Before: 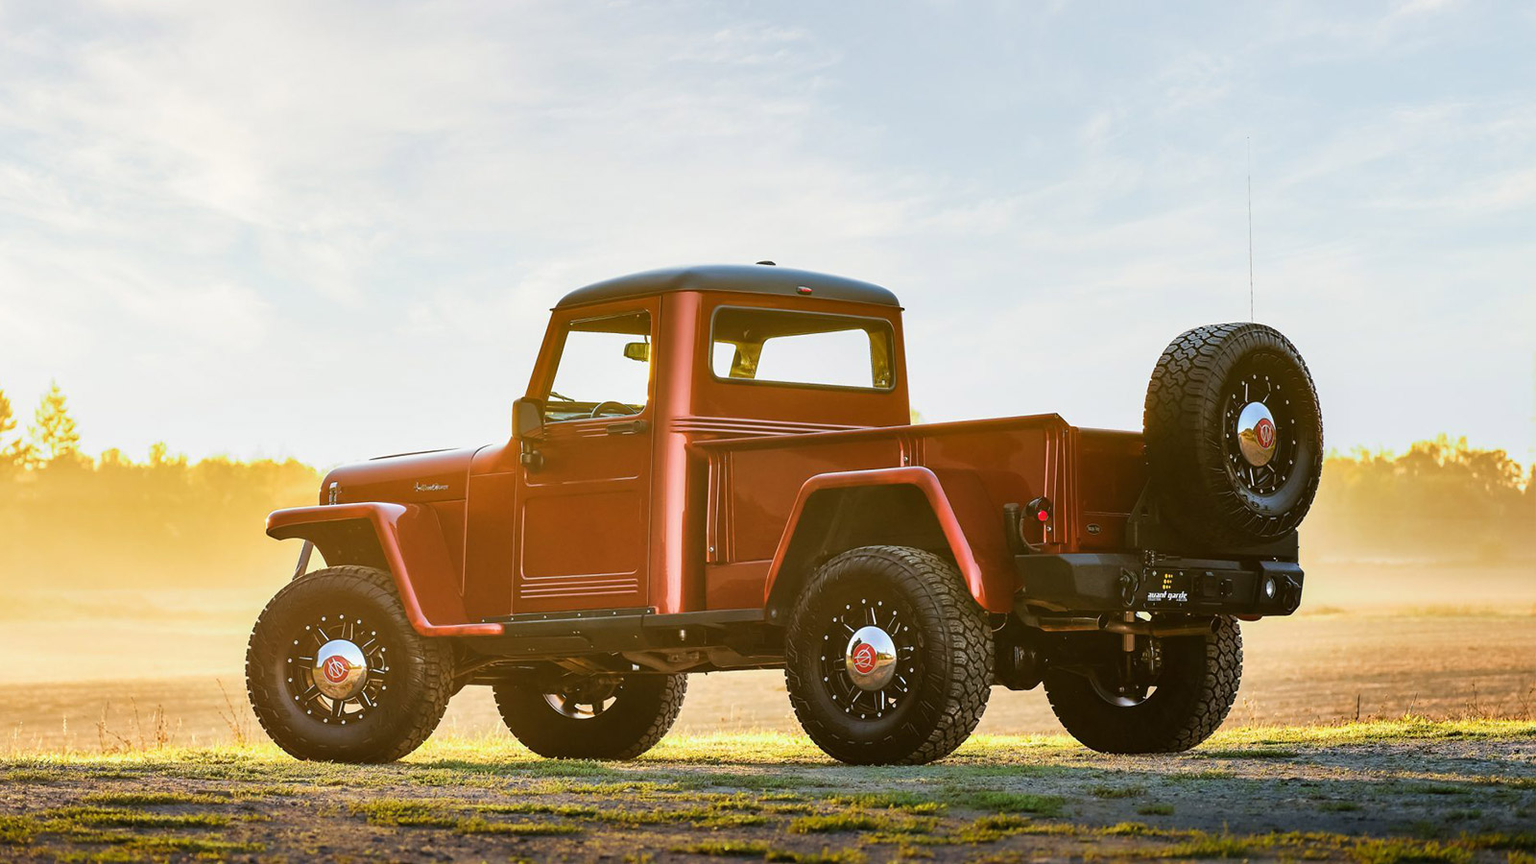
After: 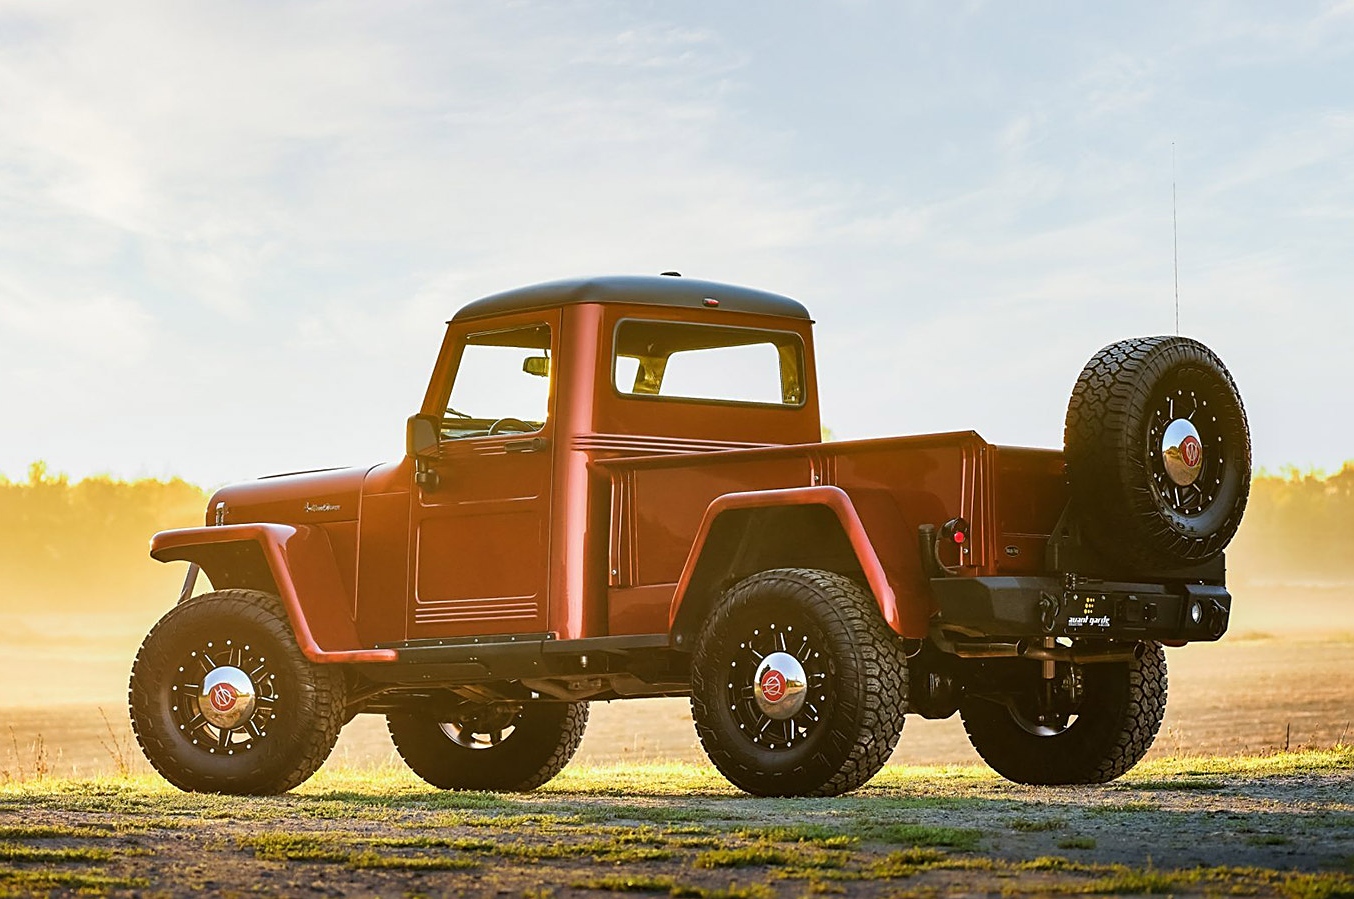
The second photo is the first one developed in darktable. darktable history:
crop: left 8%, right 7.369%
sharpen: on, module defaults
